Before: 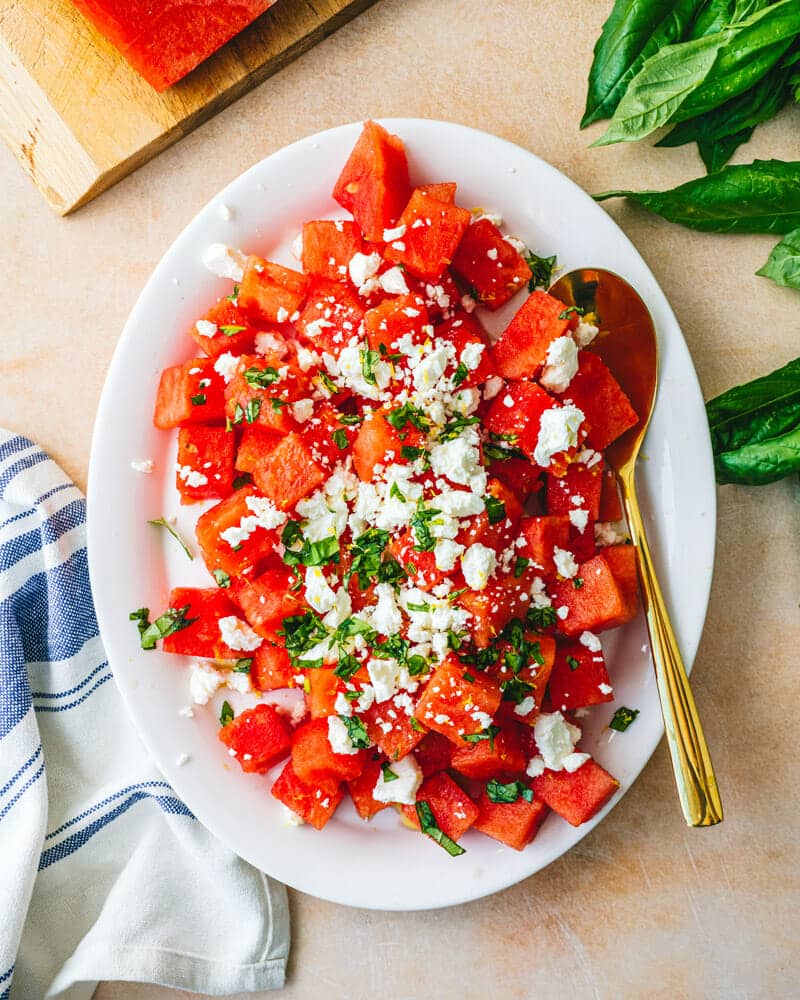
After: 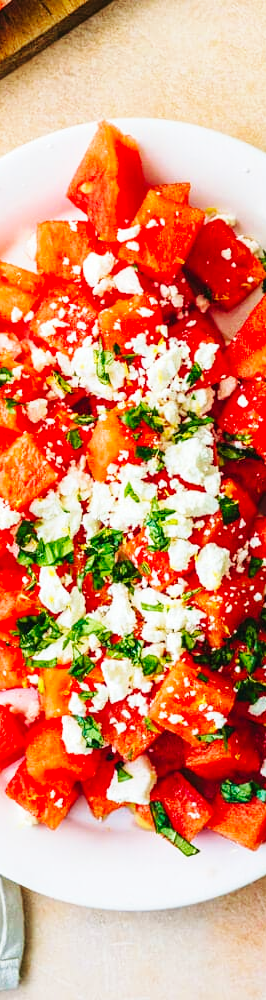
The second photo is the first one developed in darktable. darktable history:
base curve: curves: ch0 [(0, 0) (0.032, 0.025) (0.121, 0.166) (0.206, 0.329) (0.605, 0.79) (1, 1)], preserve colors none
crop: left 33.36%, right 33.36%
velvia: strength 36.57%
tone equalizer: -8 EV -1.84 EV, -7 EV -1.16 EV, -6 EV -1.62 EV, smoothing diameter 25%, edges refinement/feathering 10, preserve details guided filter
